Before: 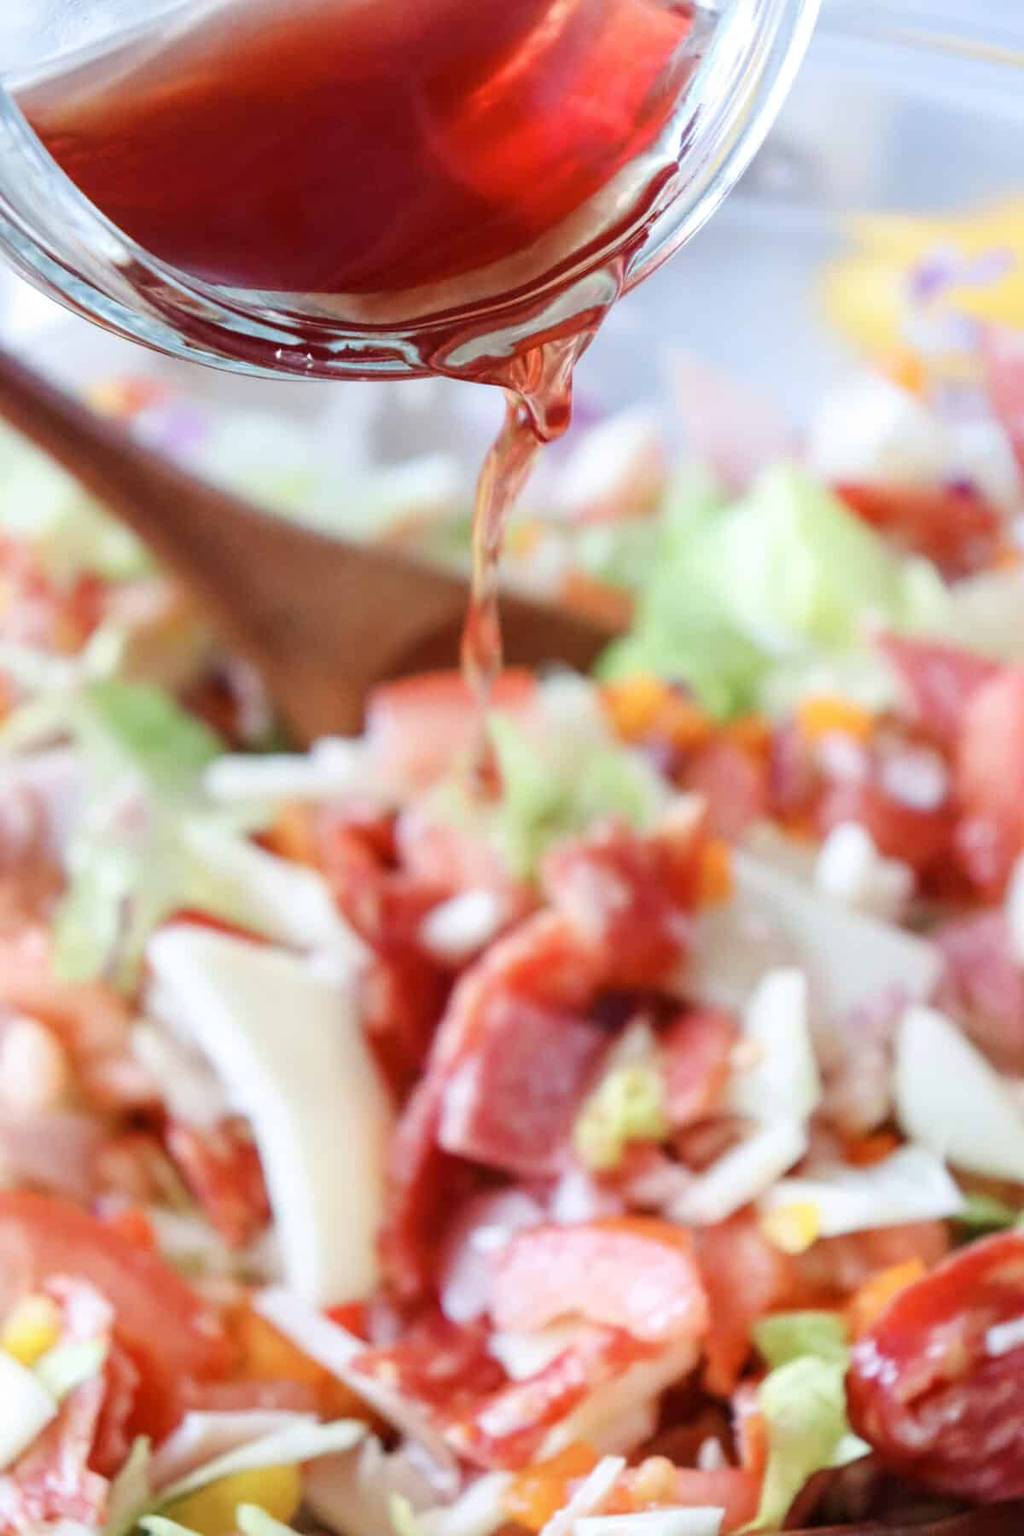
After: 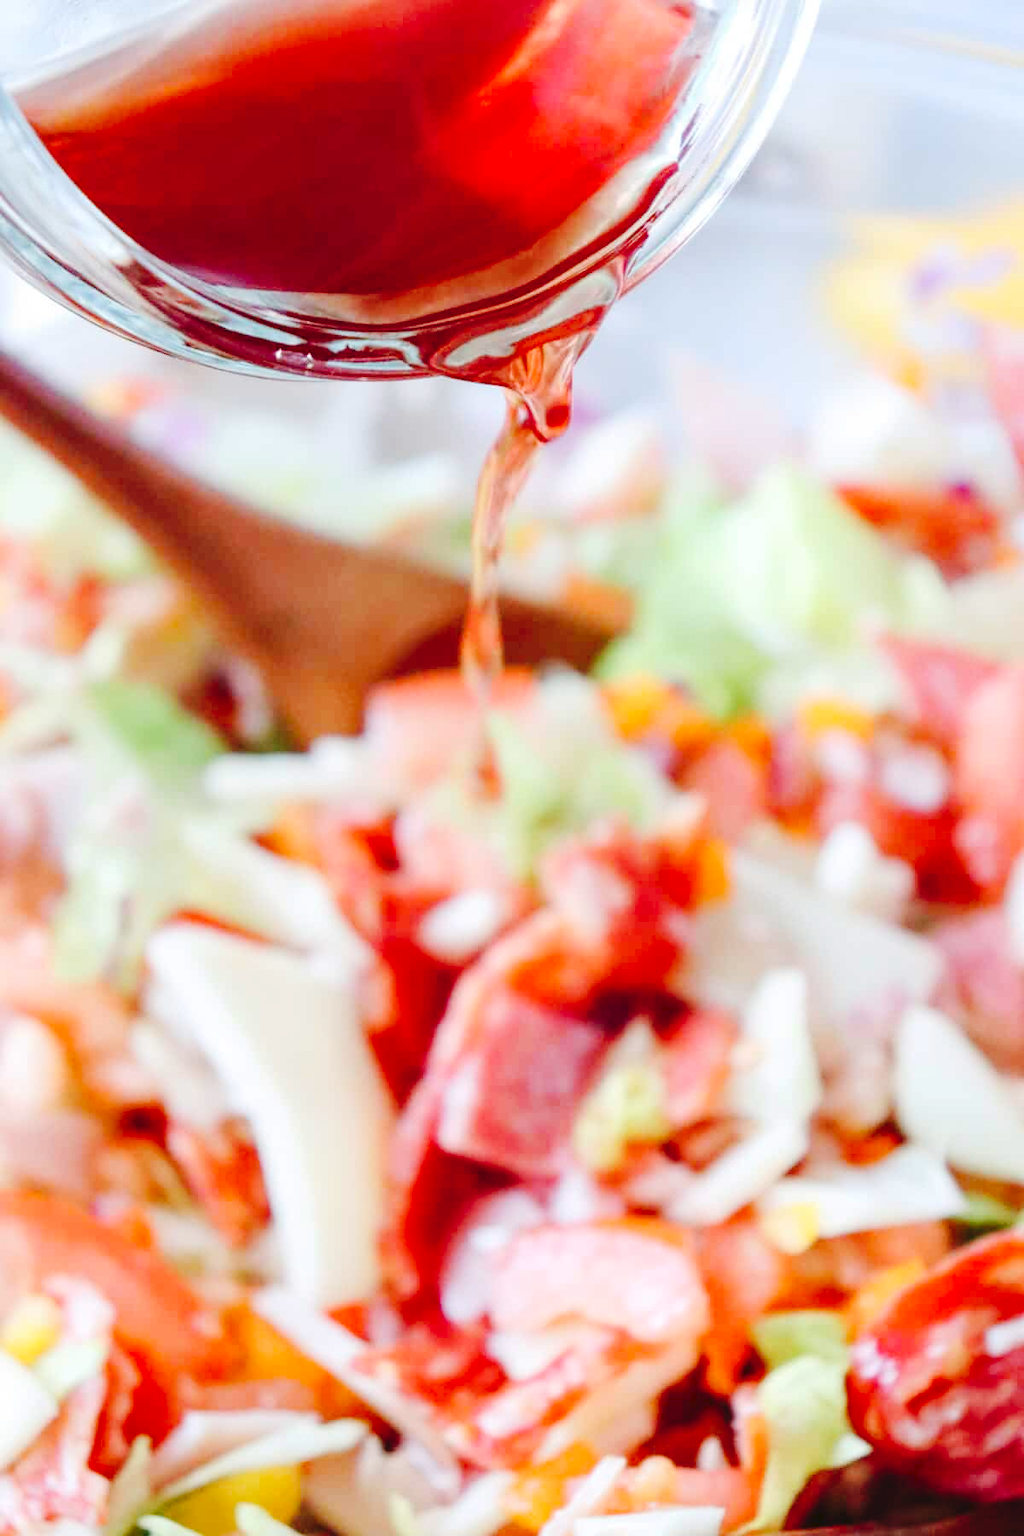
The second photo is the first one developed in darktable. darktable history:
tone curve: curves: ch0 [(0, 0) (0.003, 0.044) (0.011, 0.045) (0.025, 0.048) (0.044, 0.051) (0.069, 0.065) (0.1, 0.08) (0.136, 0.108) (0.177, 0.152) (0.224, 0.216) (0.277, 0.305) (0.335, 0.392) (0.399, 0.481) (0.468, 0.579) (0.543, 0.658) (0.623, 0.729) (0.709, 0.8) (0.801, 0.867) (0.898, 0.93) (1, 1)], preserve colors none
